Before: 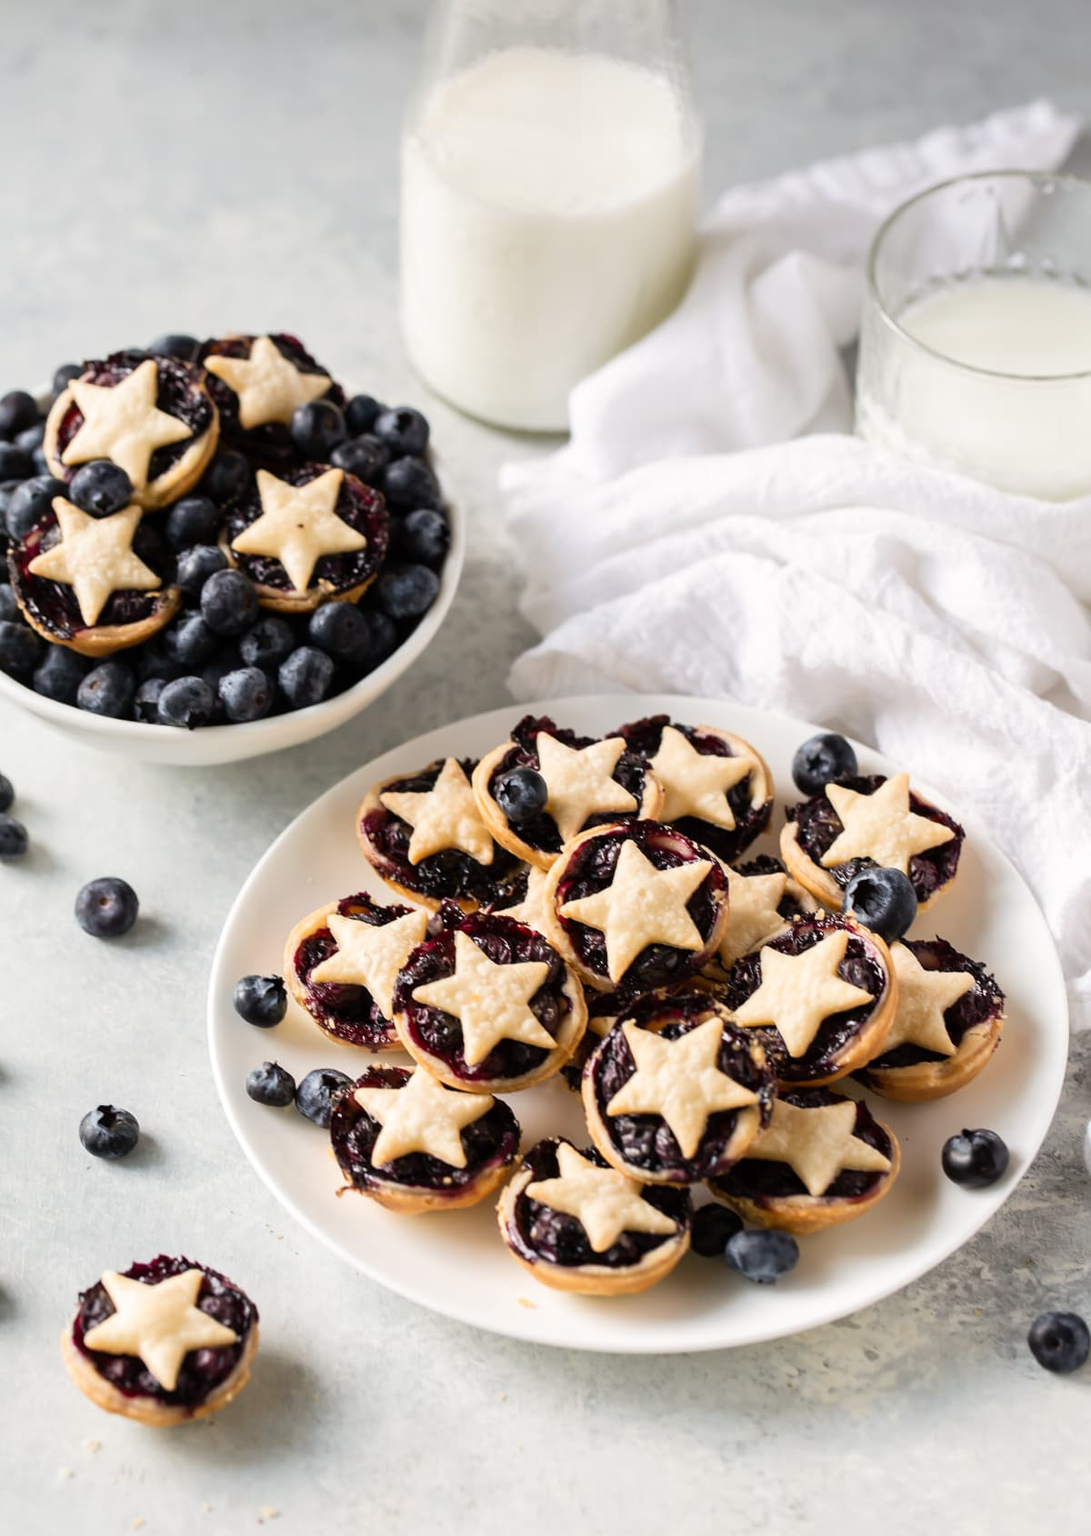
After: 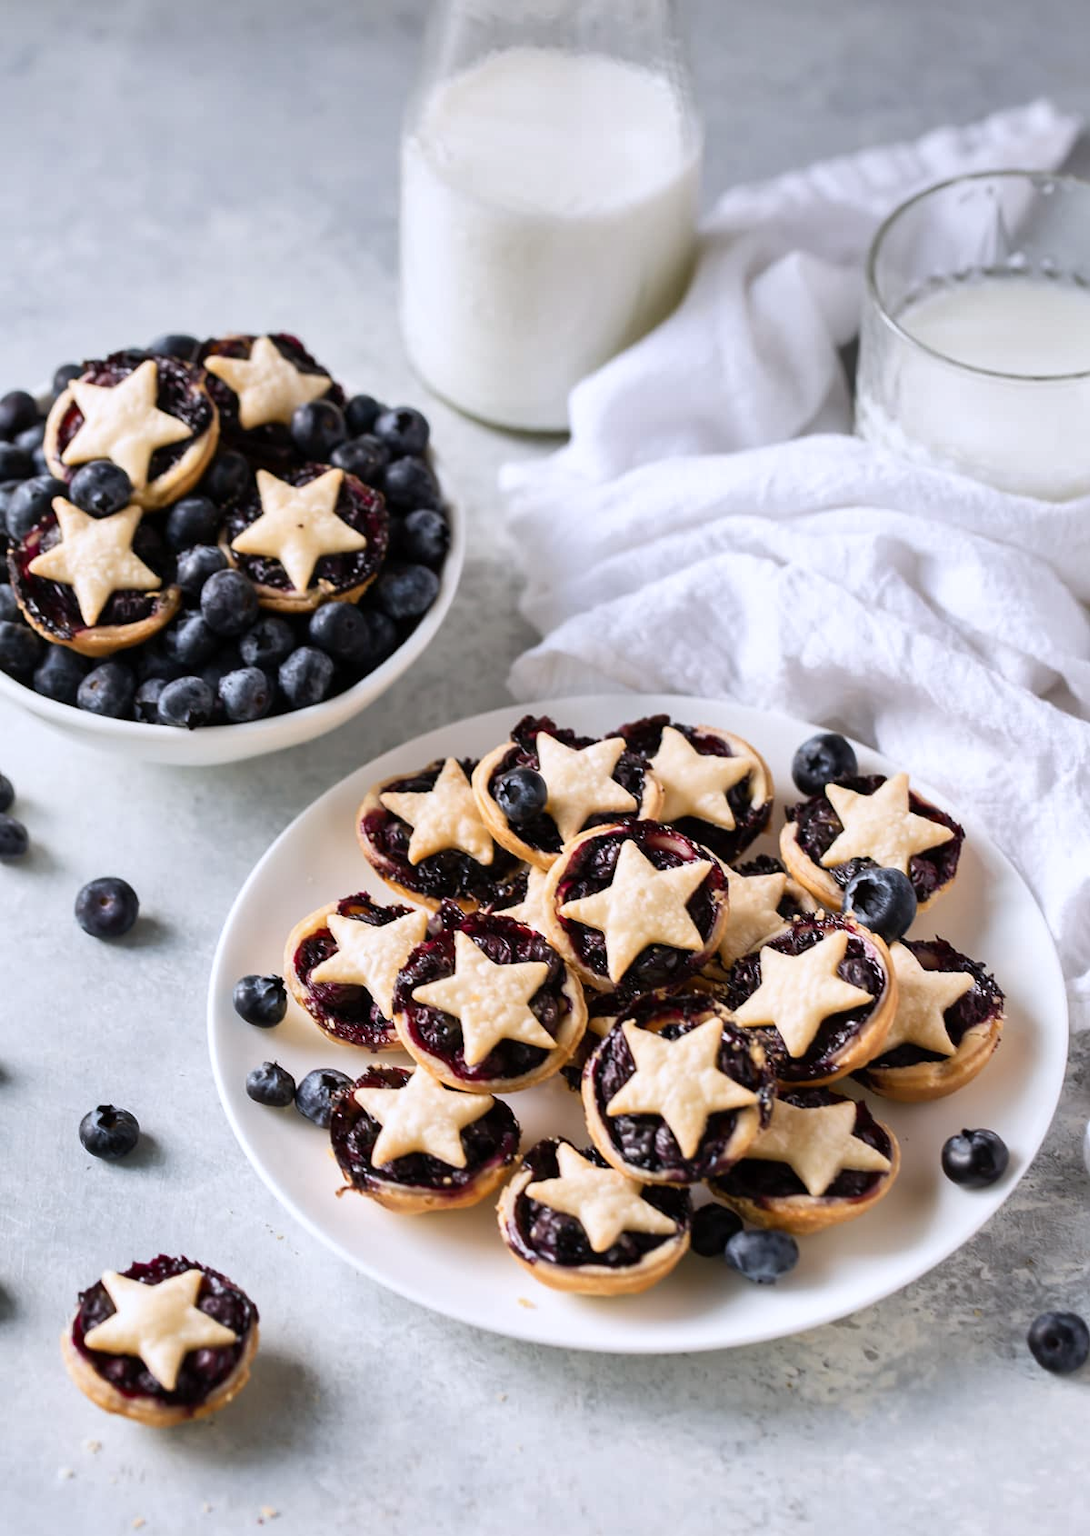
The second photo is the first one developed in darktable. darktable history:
shadows and highlights: low approximation 0.01, soften with gaussian
color calibration: illuminant as shot in camera, x 0.358, y 0.373, temperature 4628.91 K
